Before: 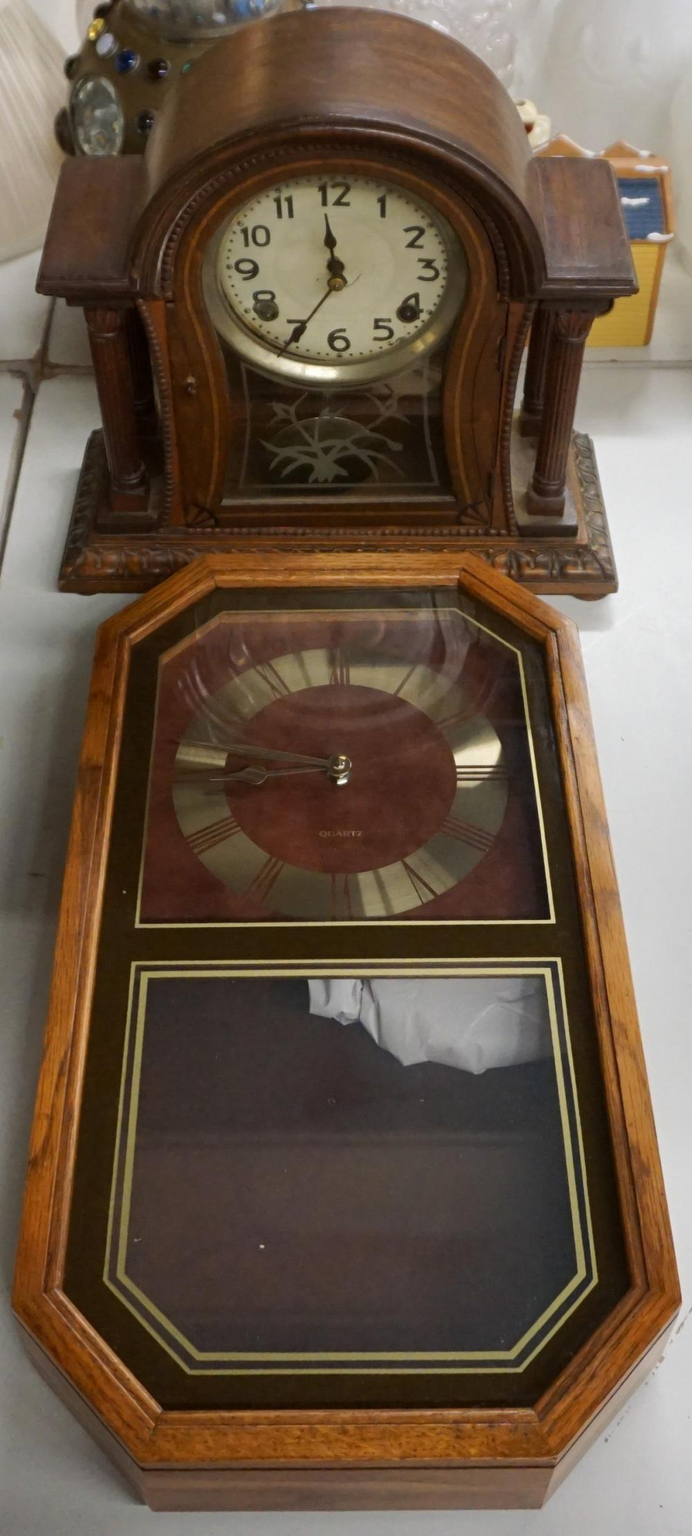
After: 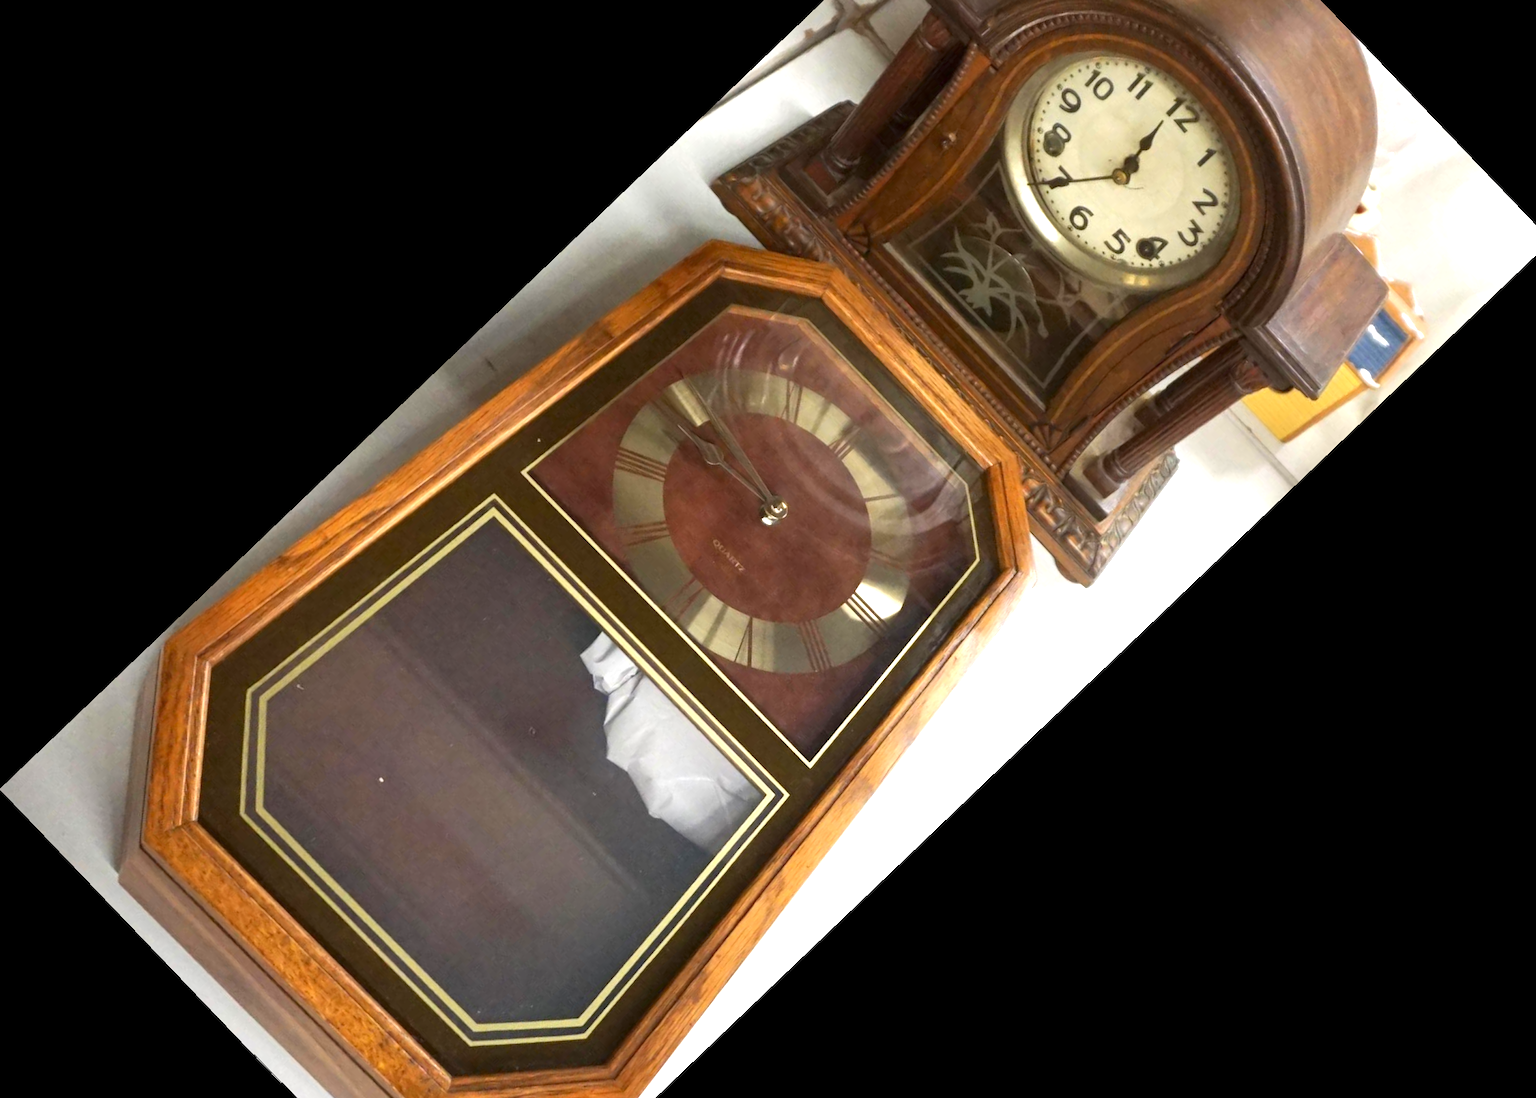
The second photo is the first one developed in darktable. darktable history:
rotate and perspective: rotation 0.174°, lens shift (vertical) 0.013, lens shift (horizontal) 0.019, shear 0.001, automatic cropping original format, crop left 0.007, crop right 0.991, crop top 0.016, crop bottom 0.997
exposure: exposure 1.223 EV, compensate highlight preservation false
crop and rotate: angle -46.26°, top 16.234%, right 0.912%, bottom 11.704%
